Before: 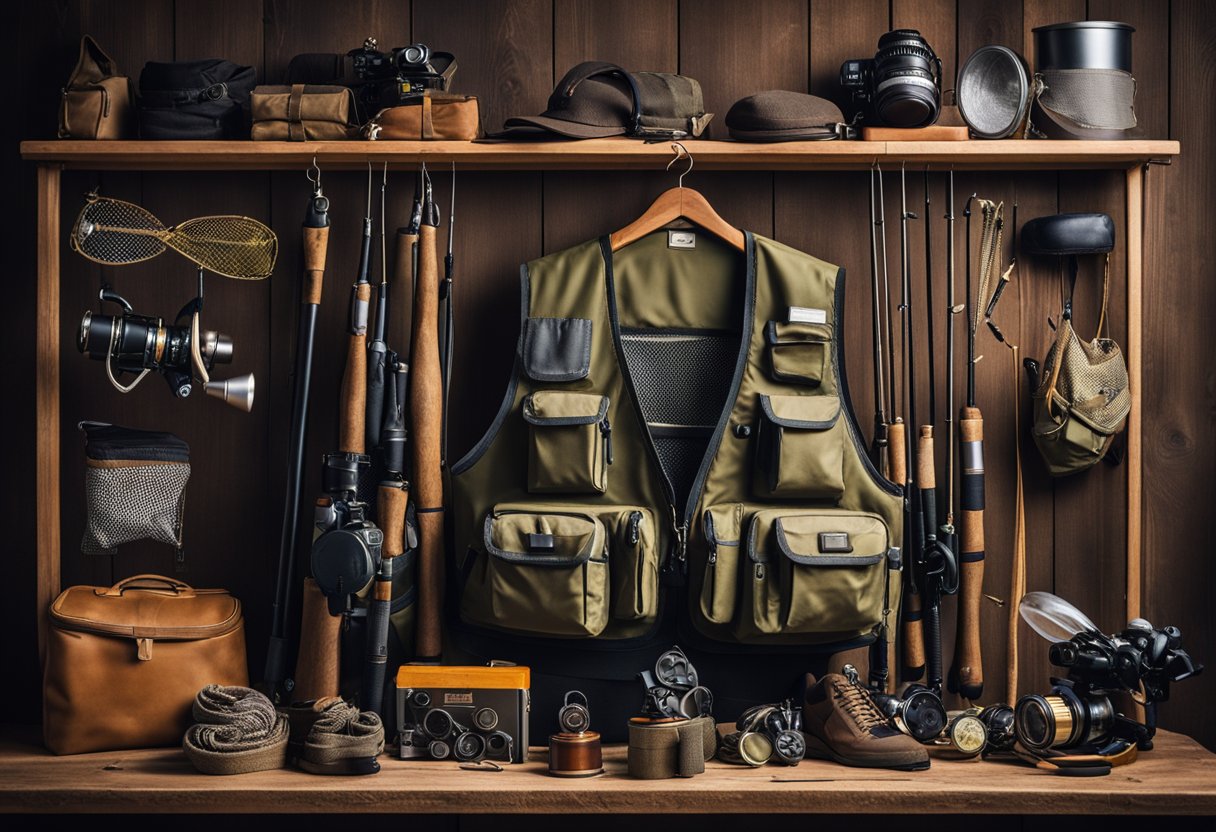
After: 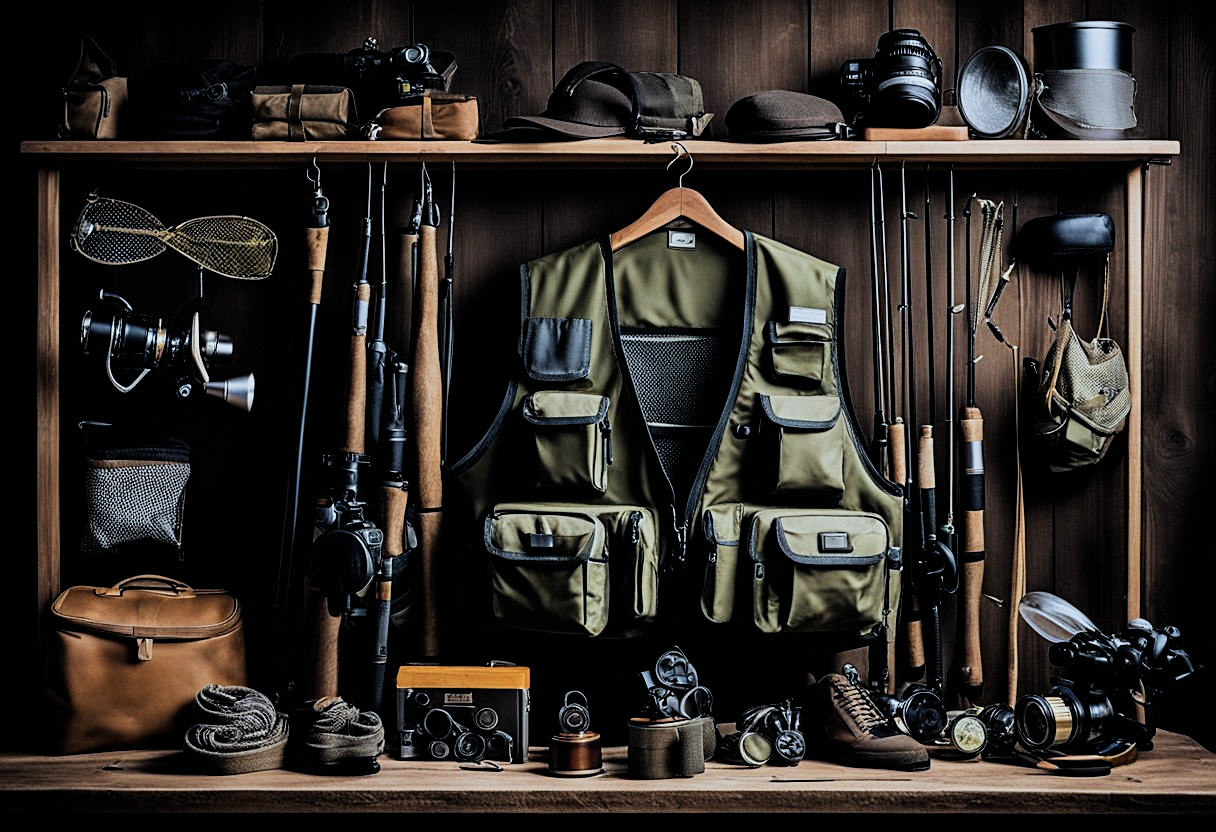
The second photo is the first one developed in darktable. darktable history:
sharpen: on, module defaults
filmic rgb: black relative exposure -5 EV, hardness 2.88, contrast 1.3, highlights saturation mix -30%
color calibration: illuminant as shot in camera, x 0.383, y 0.38, temperature 3949.15 K, gamut compression 1.66
